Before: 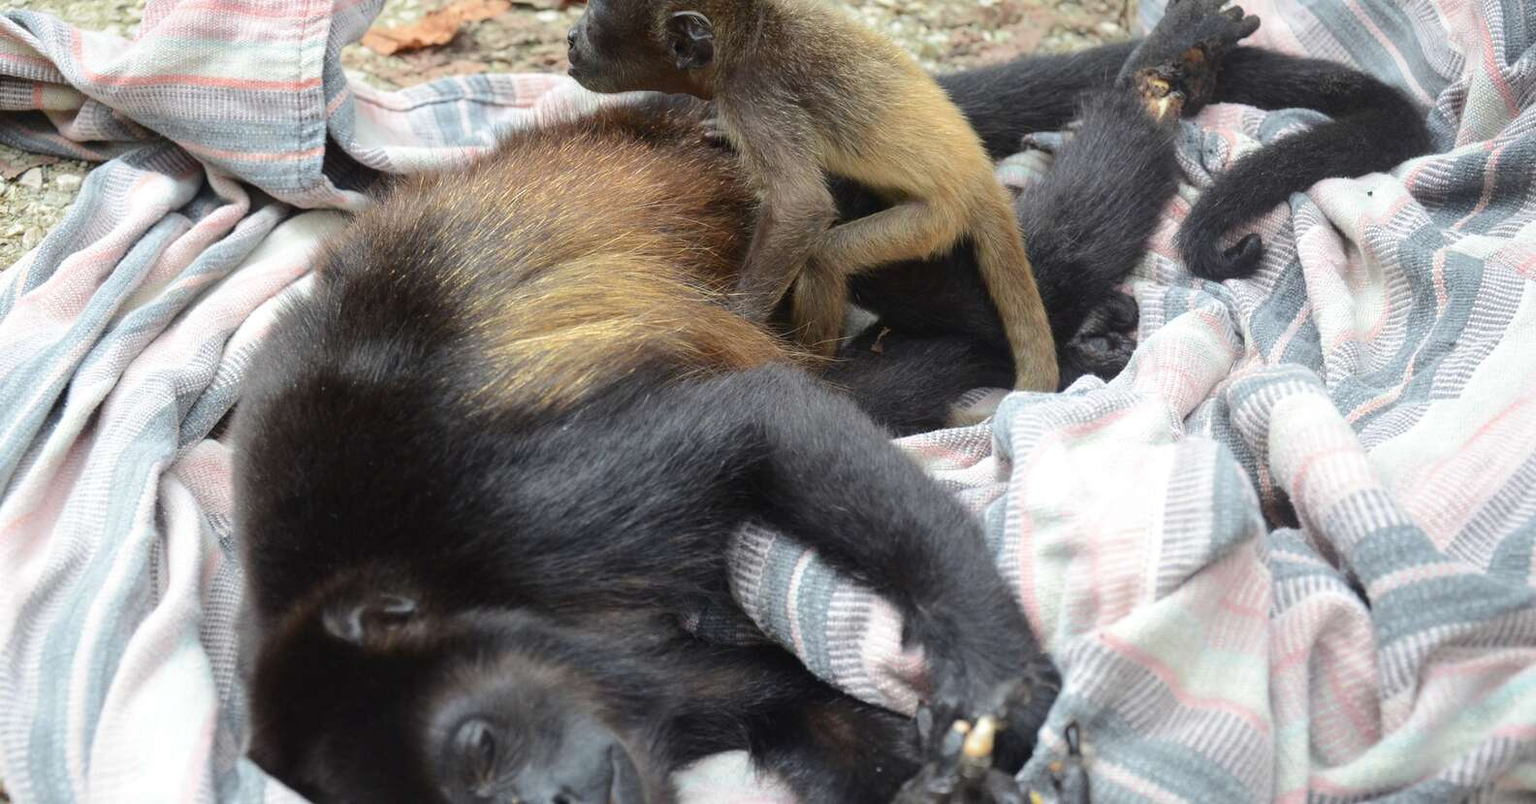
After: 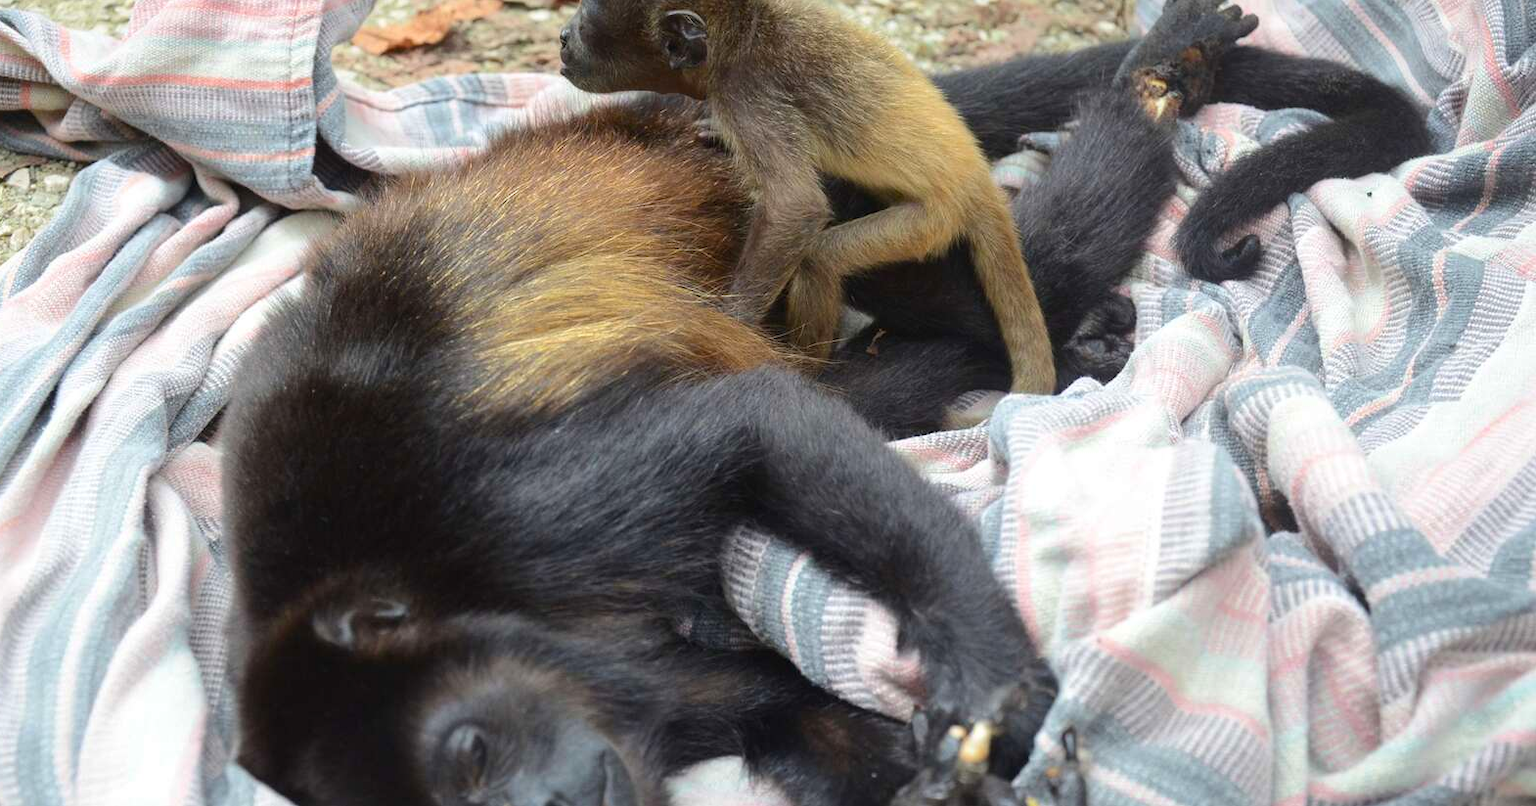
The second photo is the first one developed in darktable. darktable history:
crop and rotate: left 0.837%, top 0.241%, bottom 0.348%
color balance rgb: perceptual saturation grading › global saturation 0.446%, global vibrance 29.359%
